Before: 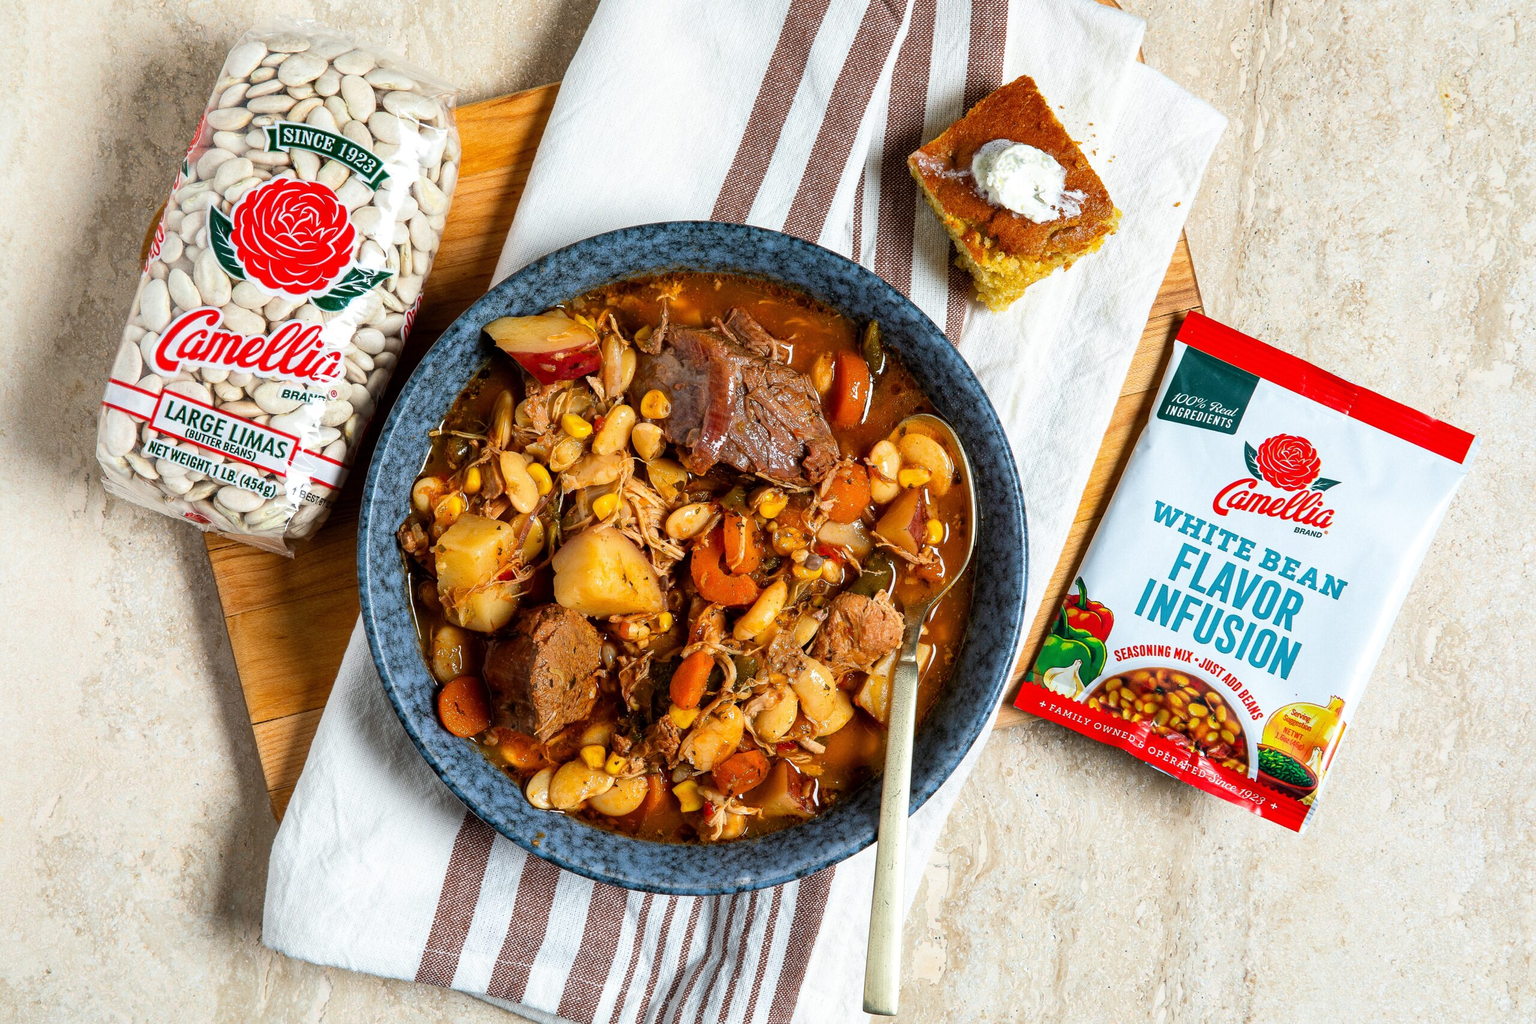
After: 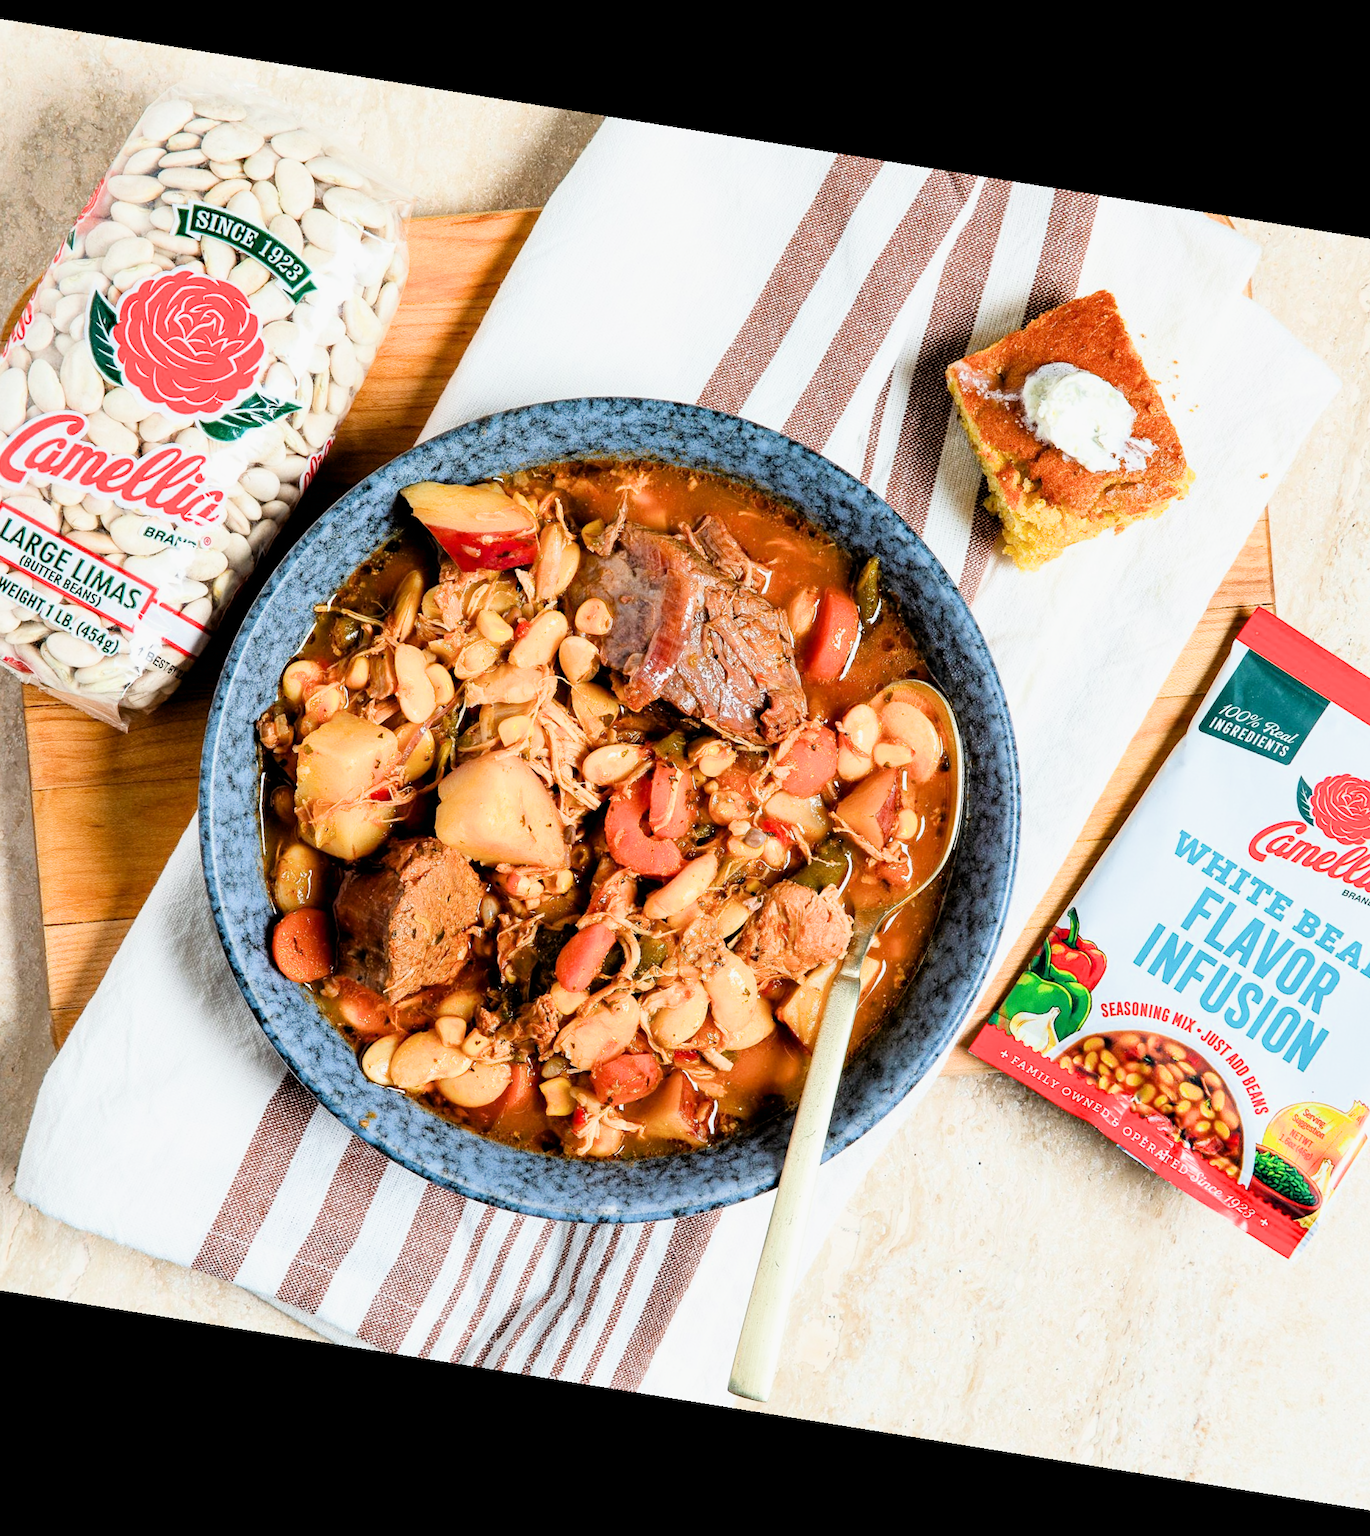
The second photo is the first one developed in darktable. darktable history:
filmic rgb: black relative exposure -7.65 EV, white relative exposure 4.56 EV, hardness 3.61, contrast 1.106
exposure: black level correction 0.001, exposure 1.3 EV, compensate highlight preservation false
rotate and perspective: rotation 9.12°, automatic cropping off
crop and rotate: left 15.546%, right 17.787%
